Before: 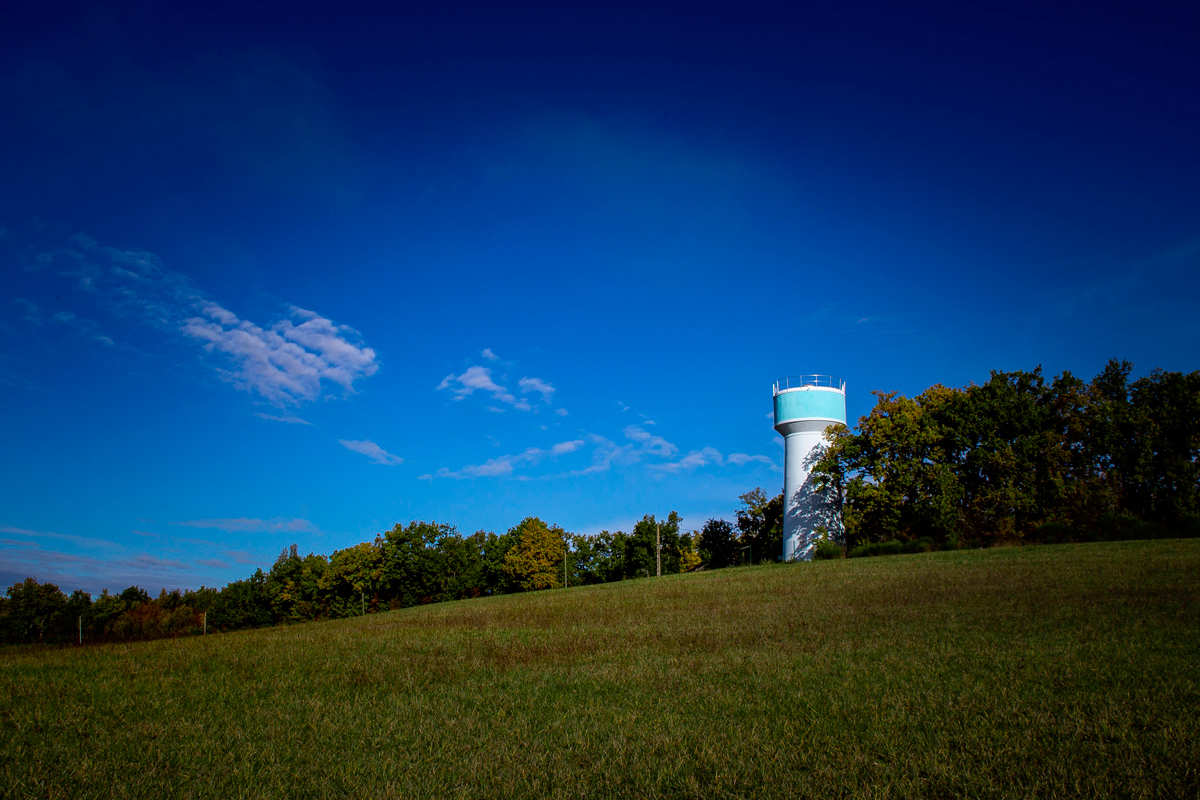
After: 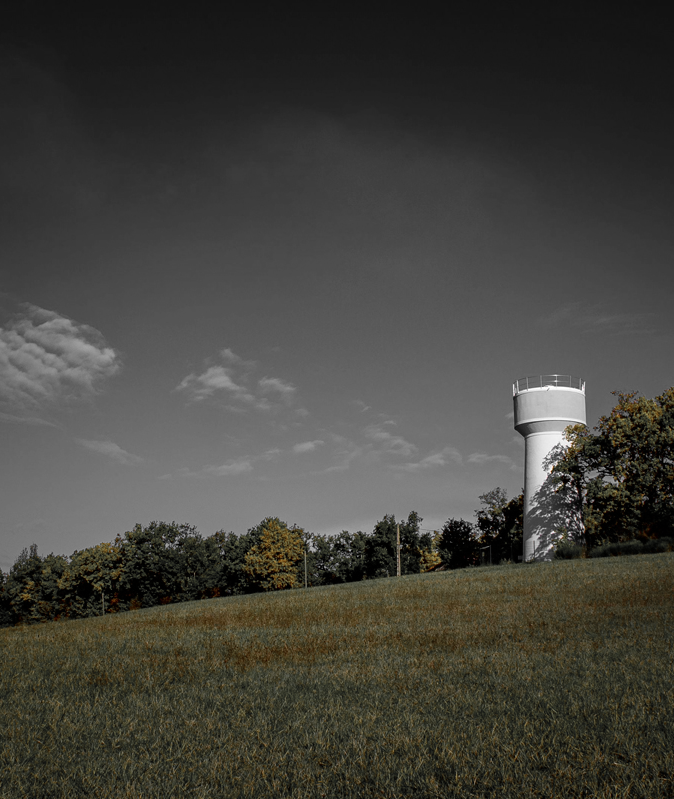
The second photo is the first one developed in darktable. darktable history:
color zones: curves: ch0 [(0, 0.447) (0.184, 0.543) (0.323, 0.476) (0.429, 0.445) (0.571, 0.443) (0.714, 0.451) (0.857, 0.452) (1, 0.447)]; ch1 [(0, 0.464) (0.176, 0.46) (0.287, 0.177) (0.429, 0.002) (0.571, 0) (0.714, 0) (0.857, 0) (1, 0.464)]
crop: left 21.677%, right 22.146%, bottom 0.012%
